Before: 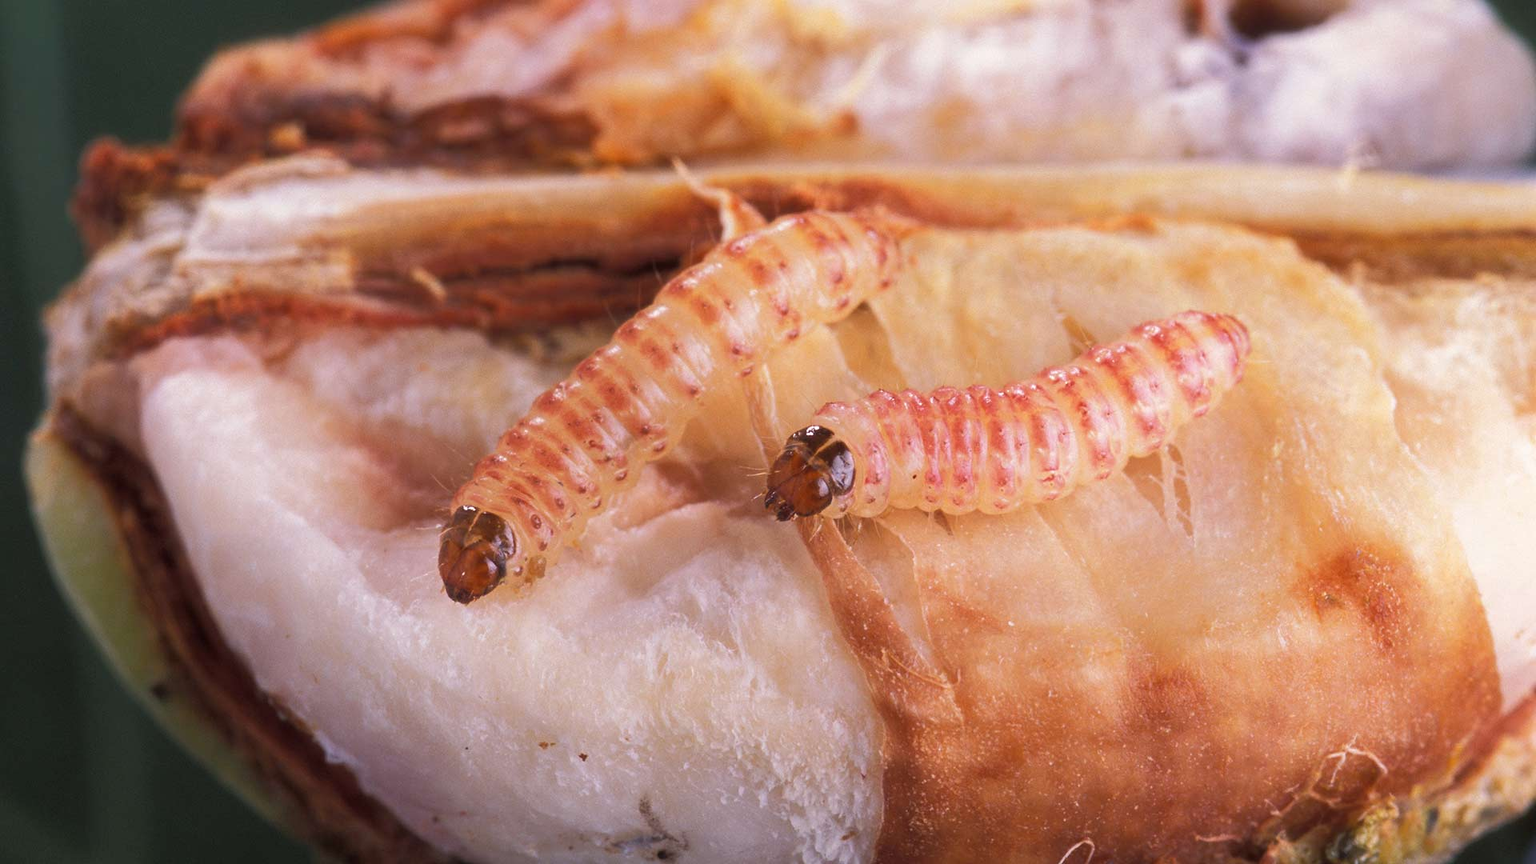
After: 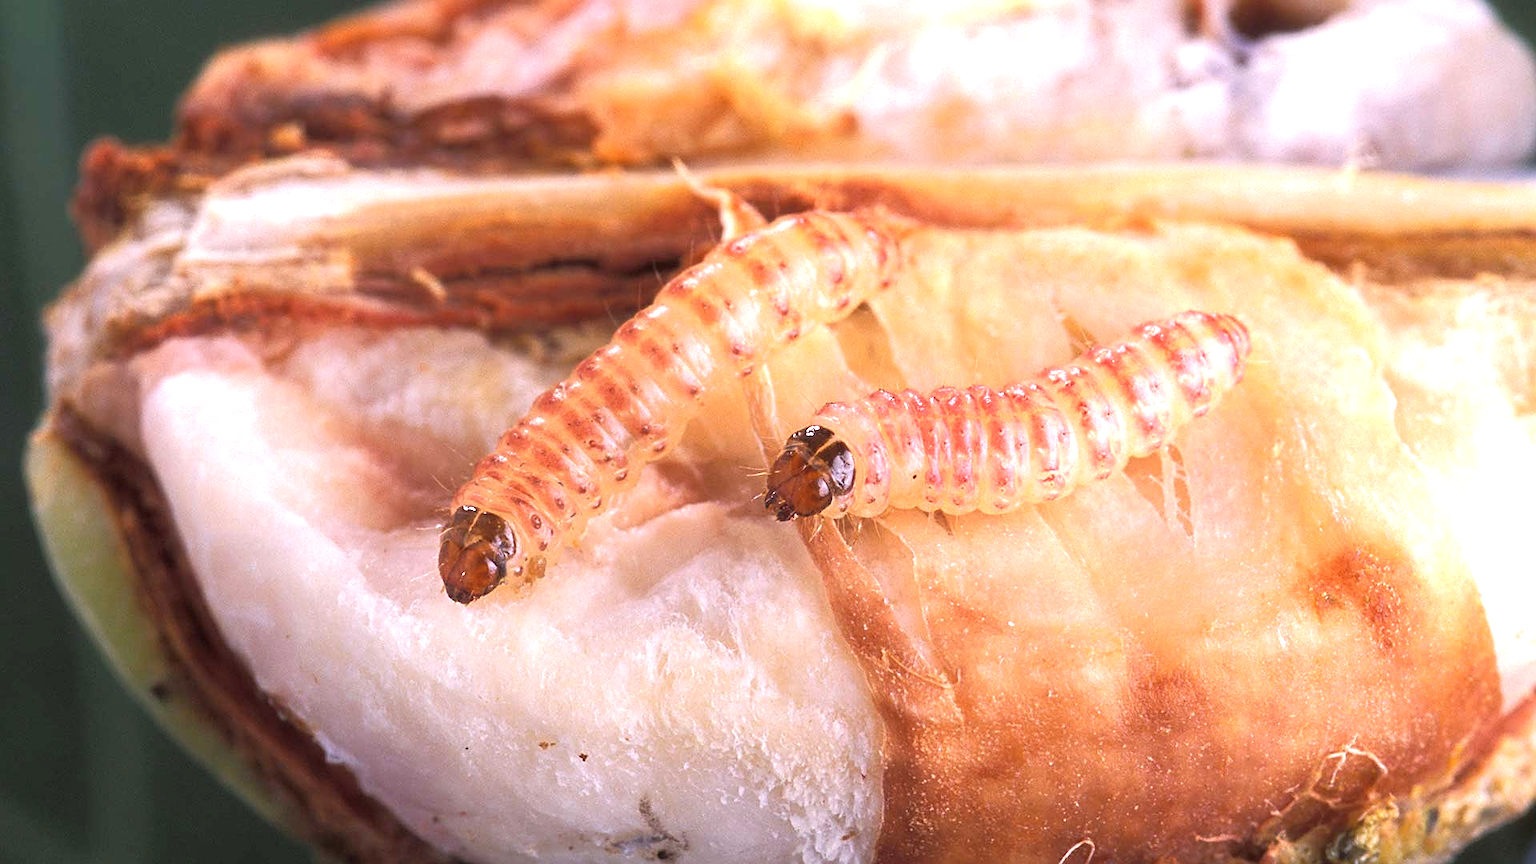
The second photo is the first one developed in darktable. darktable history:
exposure: black level correction 0, exposure 0.698 EV, compensate highlight preservation false
sharpen: on, module defaults
